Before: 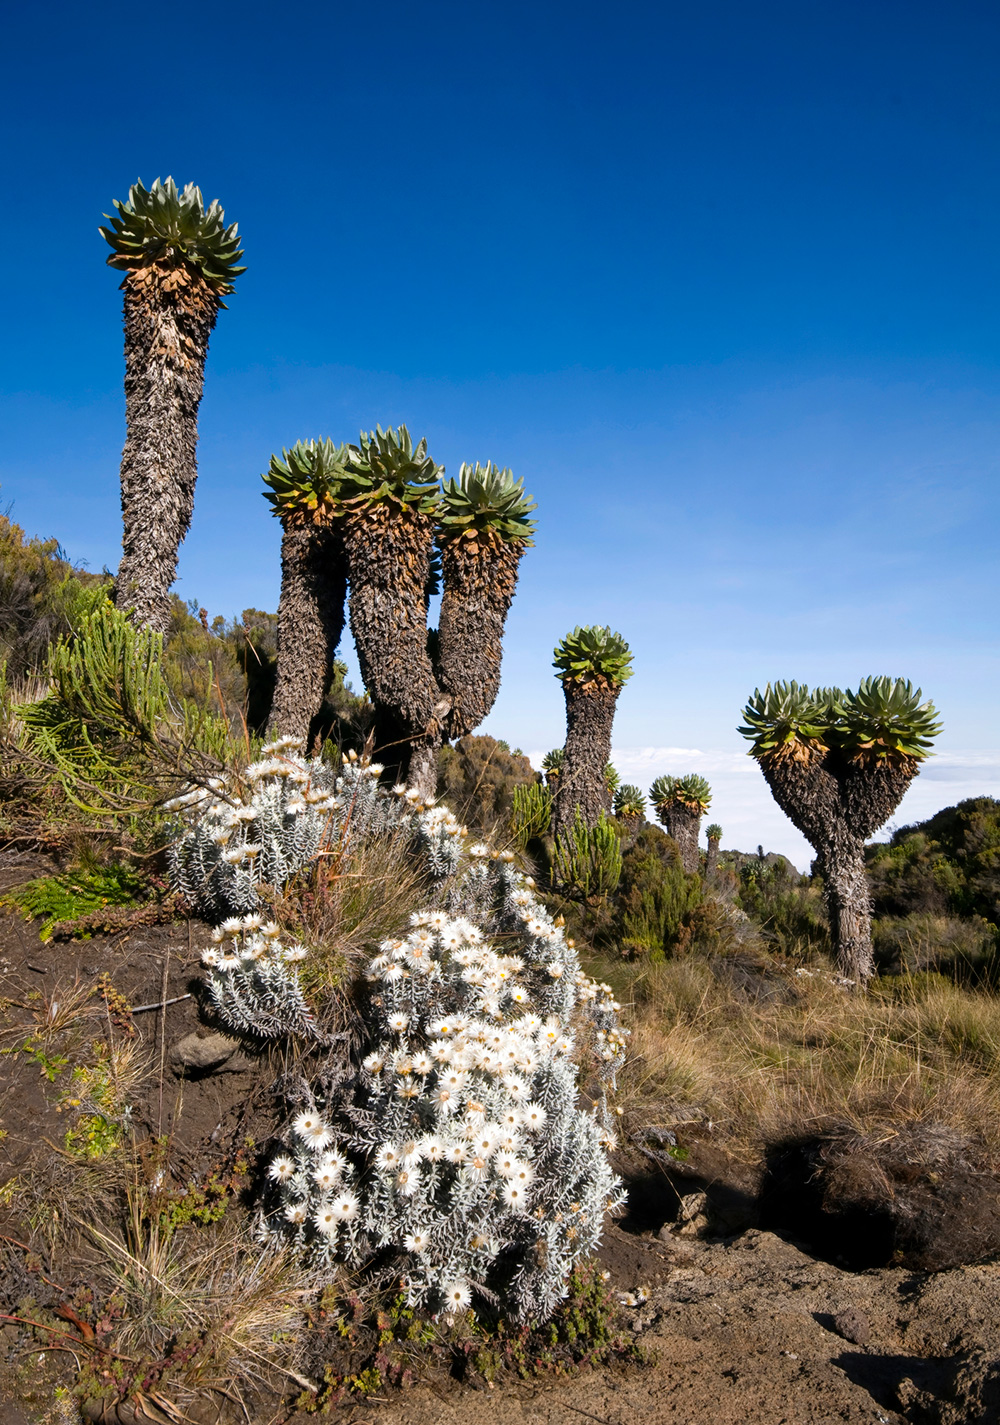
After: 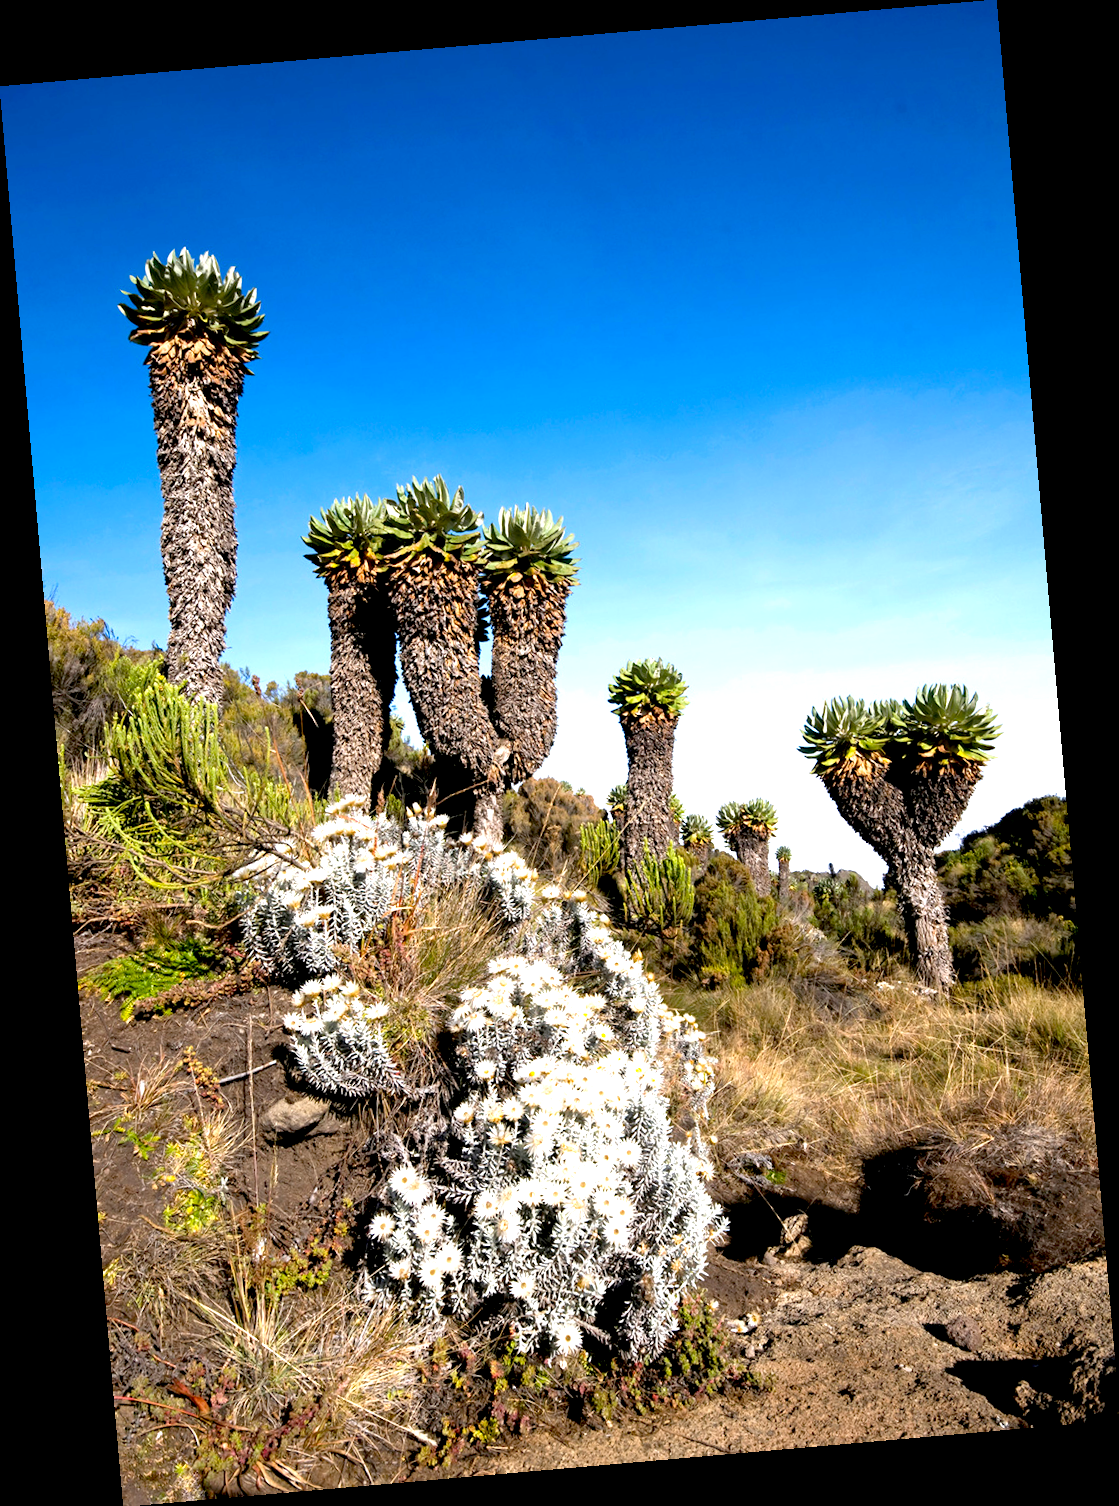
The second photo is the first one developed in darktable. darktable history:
rotate and perspective: rotation -4.98°, automatic cropping off
exposure: black level correction 0.01, exposure 1 EV, compensate highlight preservation false
